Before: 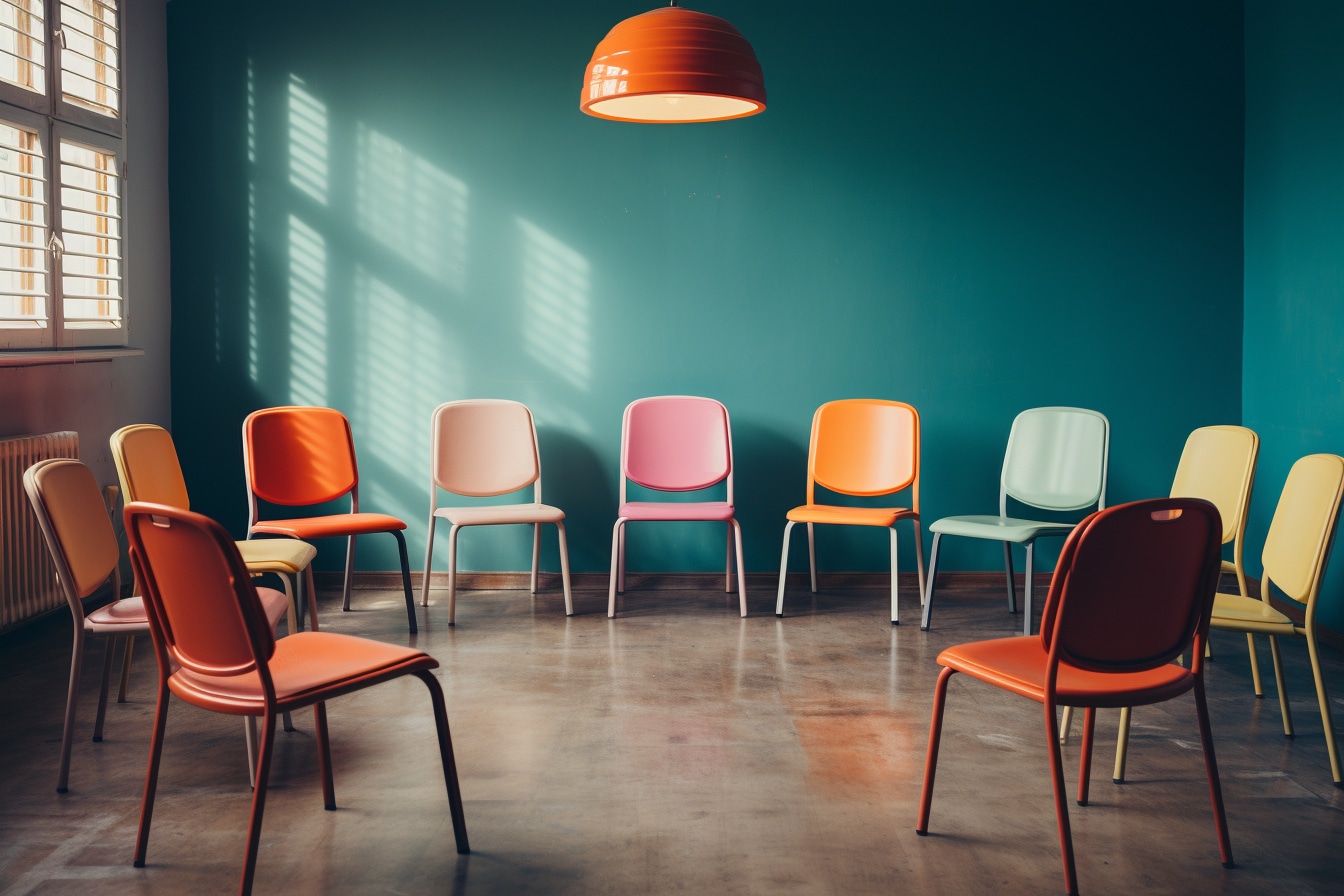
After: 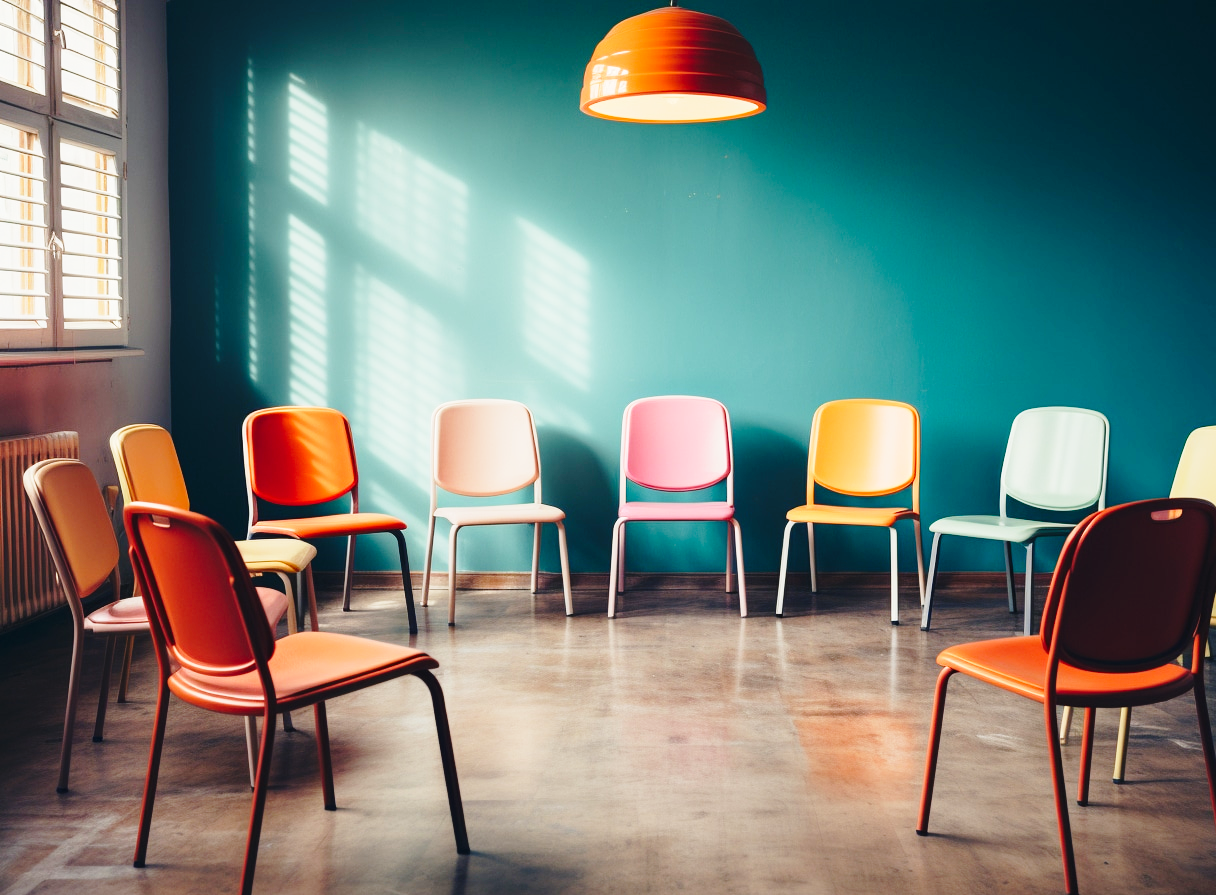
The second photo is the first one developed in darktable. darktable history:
crop: right 9.509%, bottom 0.031%
base curve: curves: ch0 [(0, 0) (0.028, 0.03) (0.121, 0.232) (0.46, 0.748) (0.859, 0.968) (1, 1)], preserve colors none
